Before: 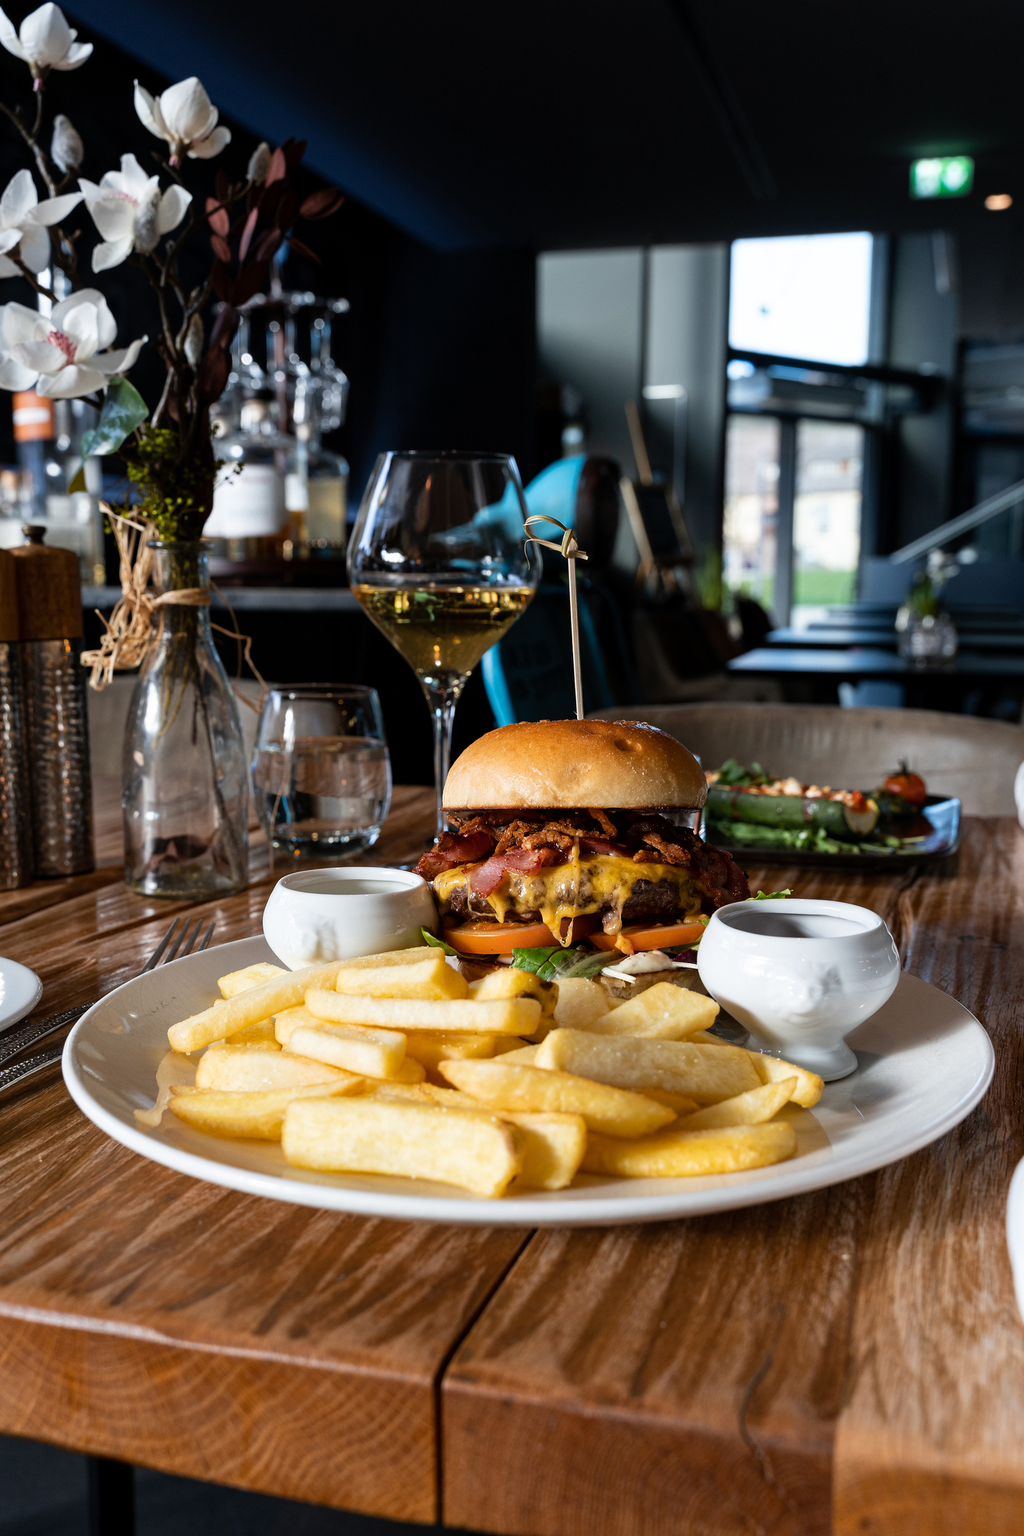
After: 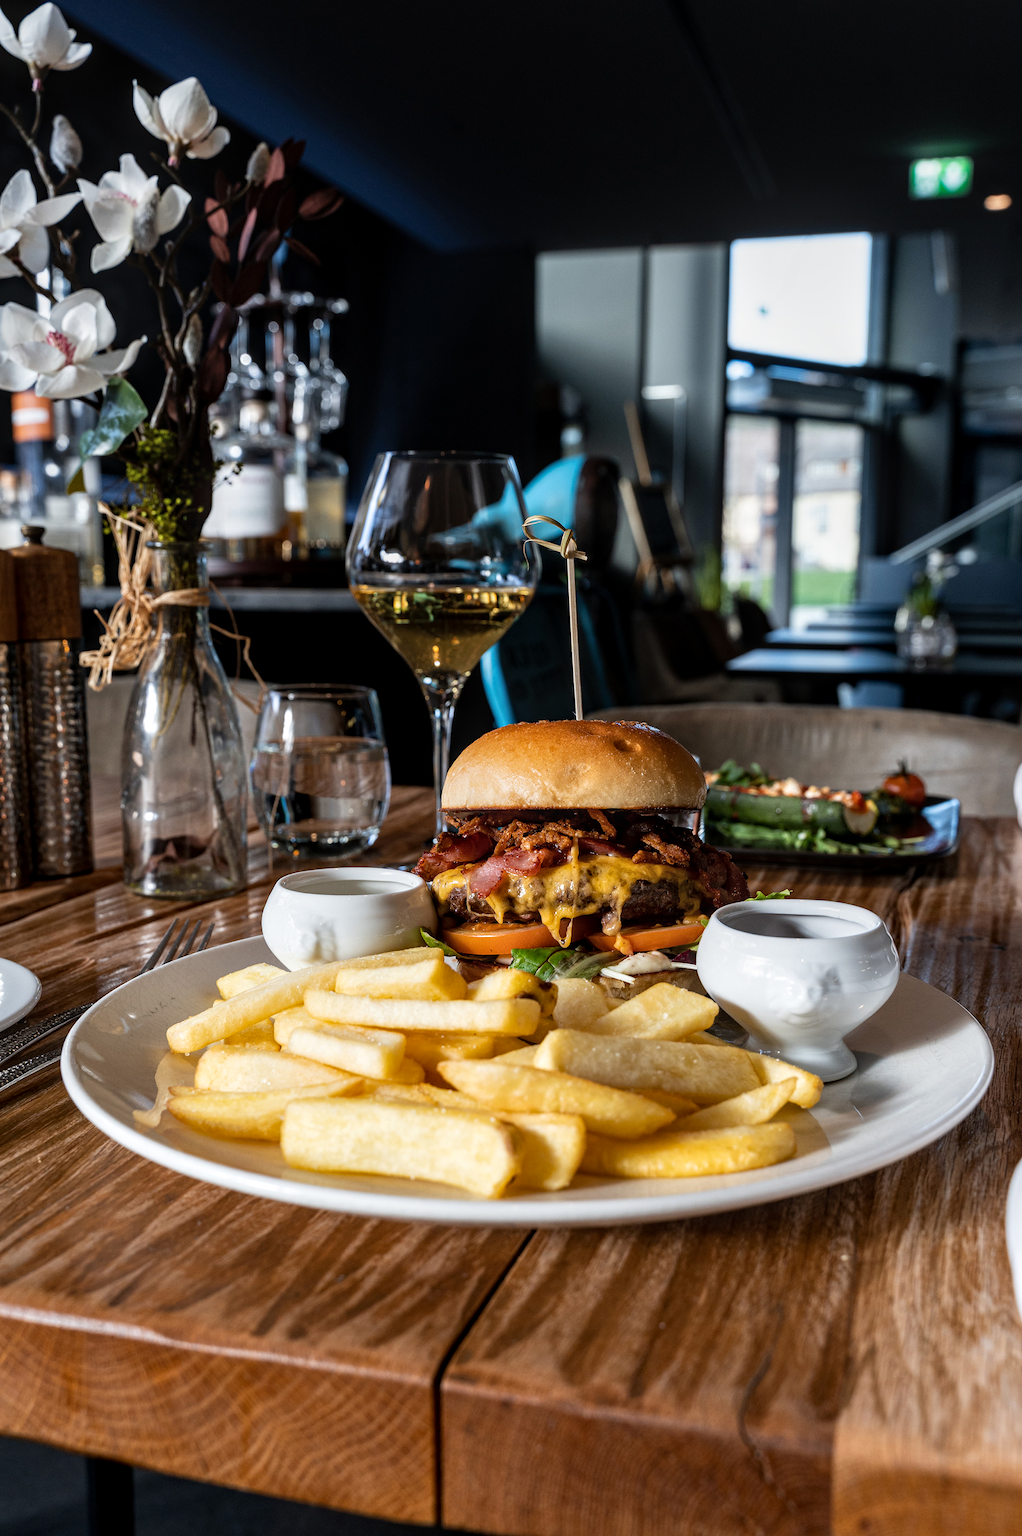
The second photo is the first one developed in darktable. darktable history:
crop and rotate: left 0.126%
local contrast: on, module defaults
